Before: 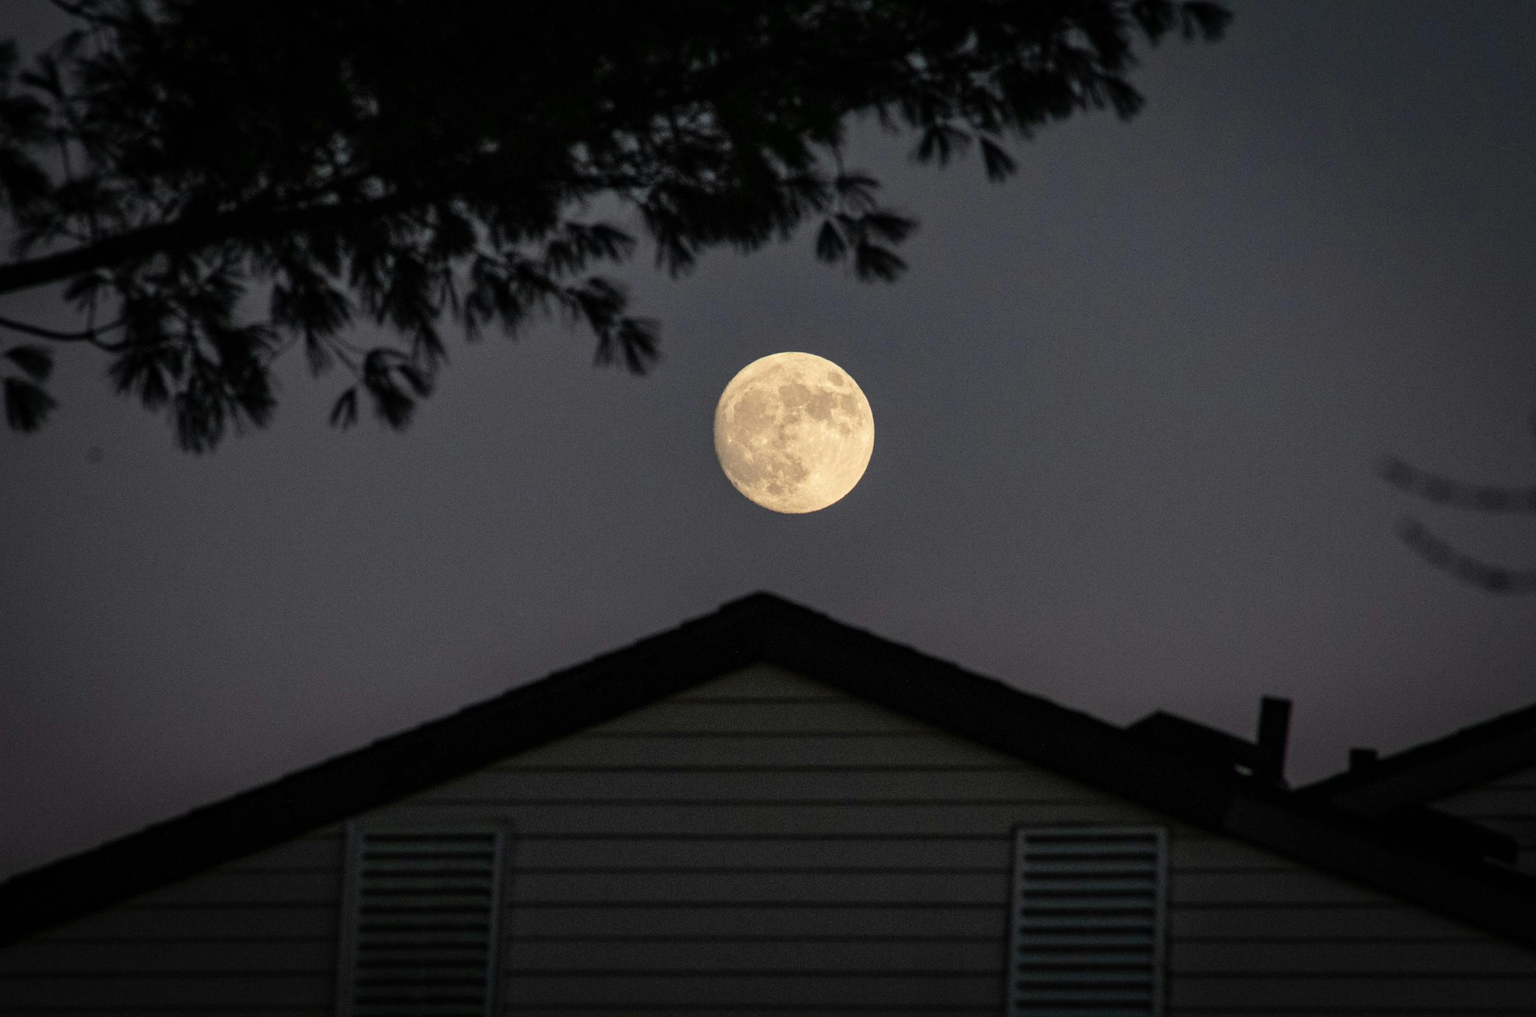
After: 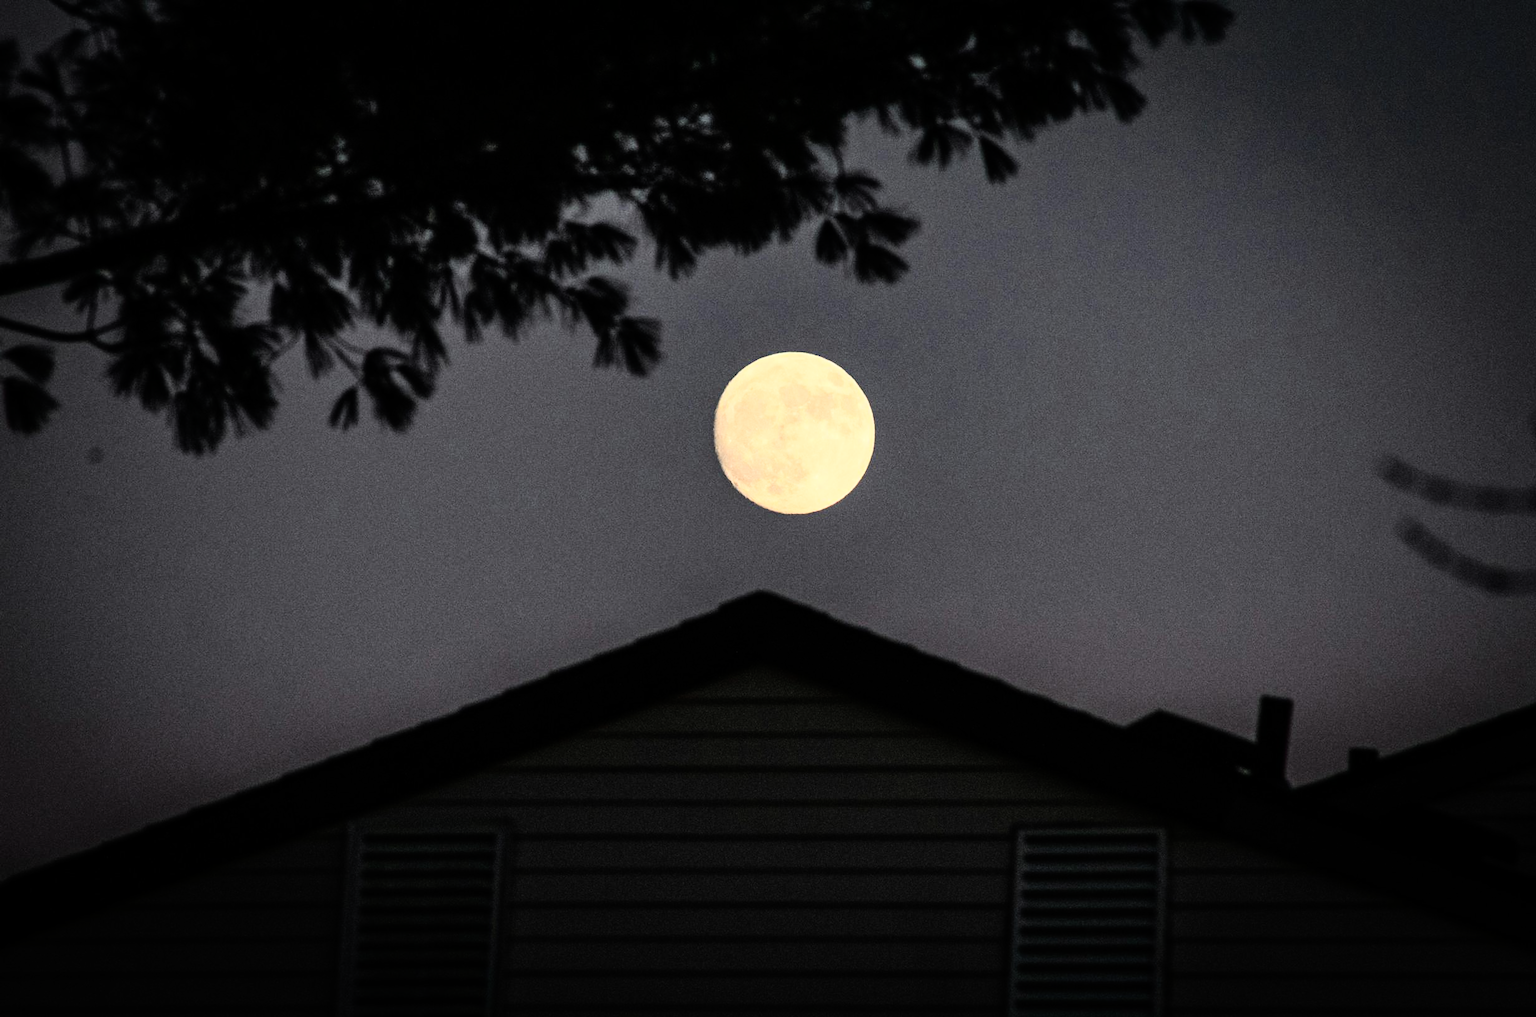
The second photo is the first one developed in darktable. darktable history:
rgb curve: curves: ch0 [(0, 0) (0.21, 0.15) (0.24, 0.21) (0.5, 0.75) (0.75, 0.96) (0.89, 0.99) (1, 1)]; ch1 [(0, 0.02) (0.21, 0.13) (0.25, 0.2) (0.5, 0.67) (0.75, 0.9) (0.89, 0.97) (1, 1)]; ch2 [(0, 0.02) (0.21, 0.13) (0.25, 0.2) (0.5, 0.67) (0.75, 0.9) (0.89, 0.97) (1, 1)], compensate middle gray true
